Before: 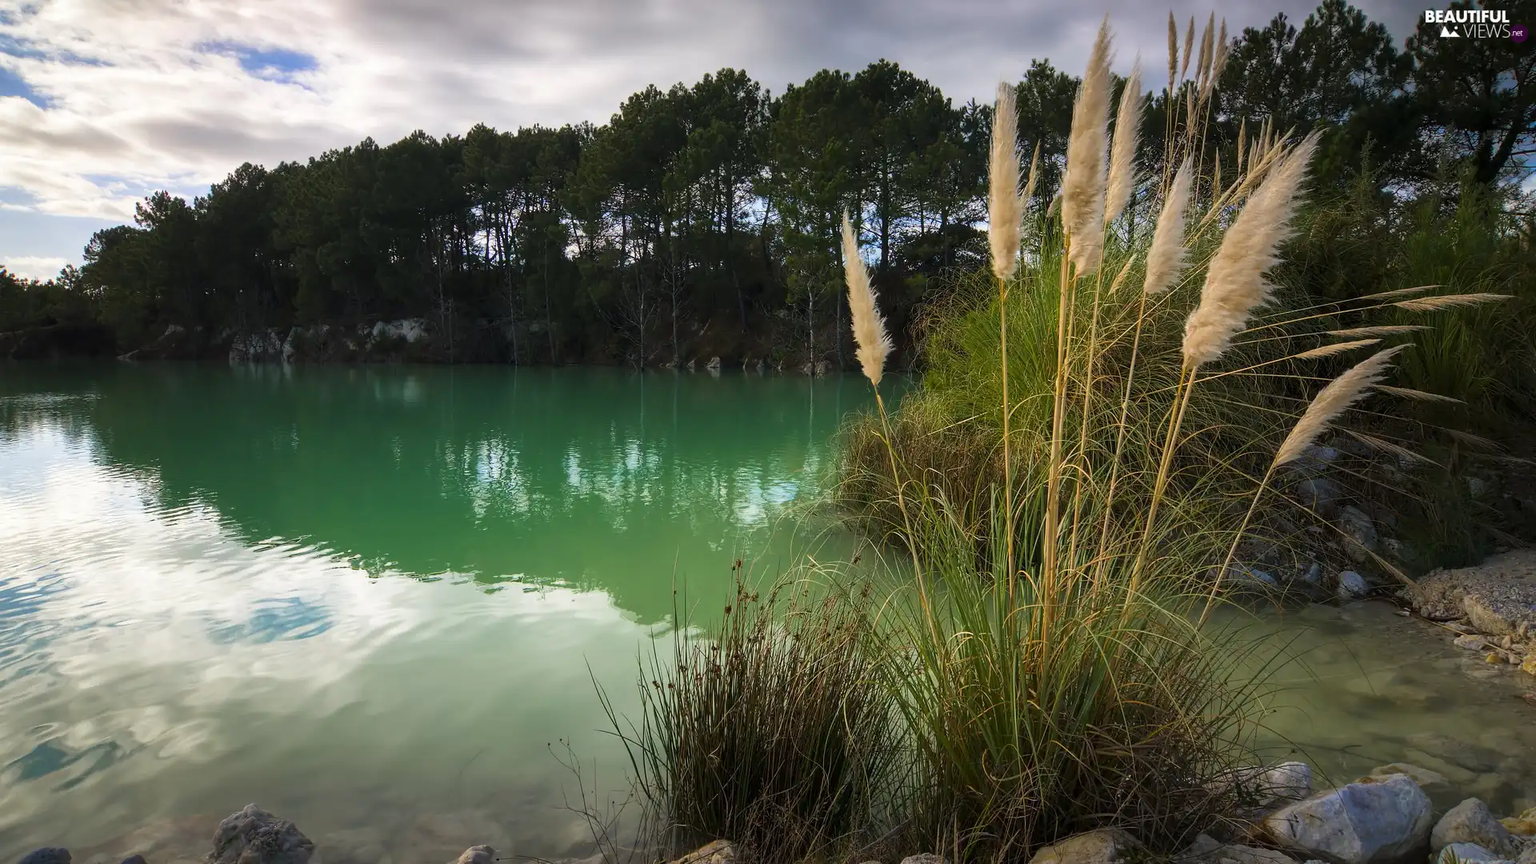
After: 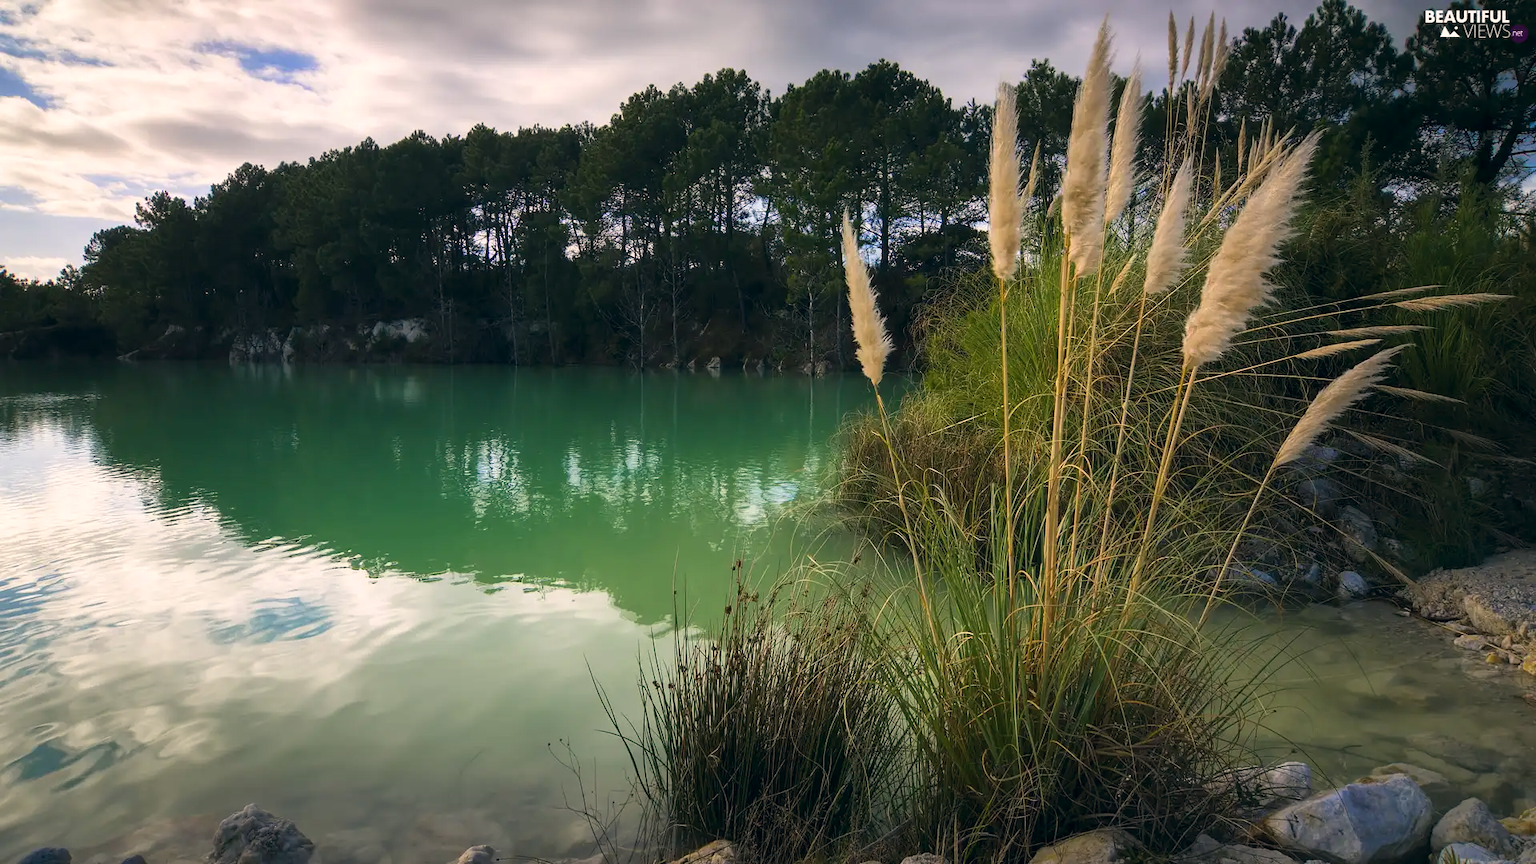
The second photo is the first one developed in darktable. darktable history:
color correction: highlights a* 5.47, highlights b* 5.29, shadows a* -4.43, shadows b* -5.11
